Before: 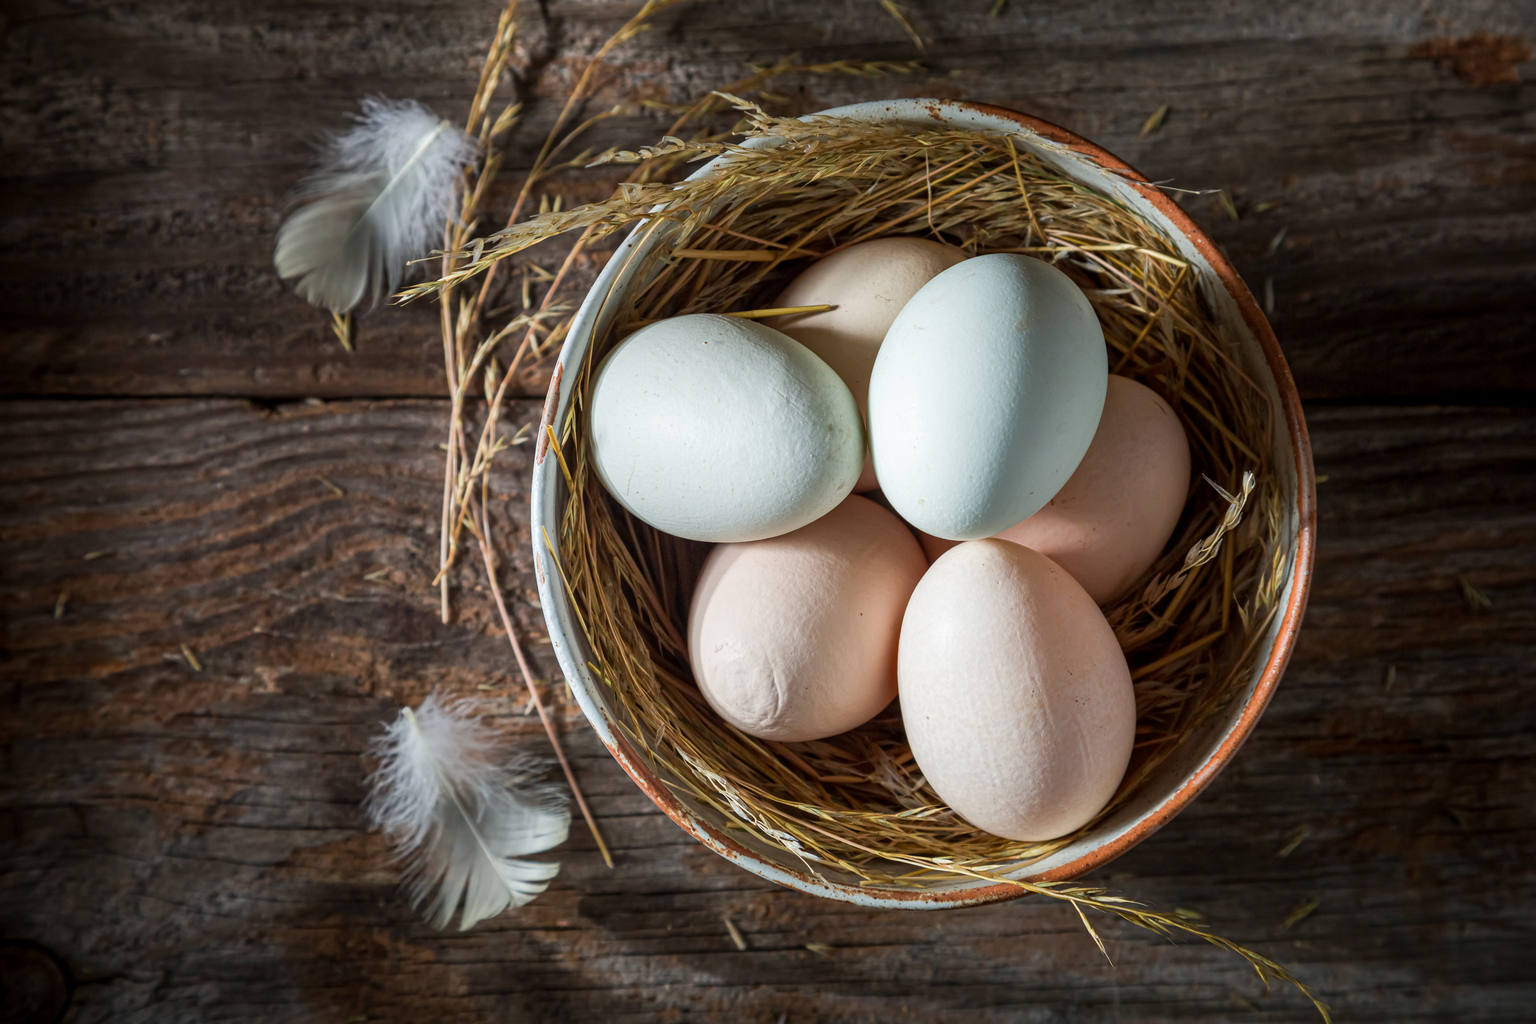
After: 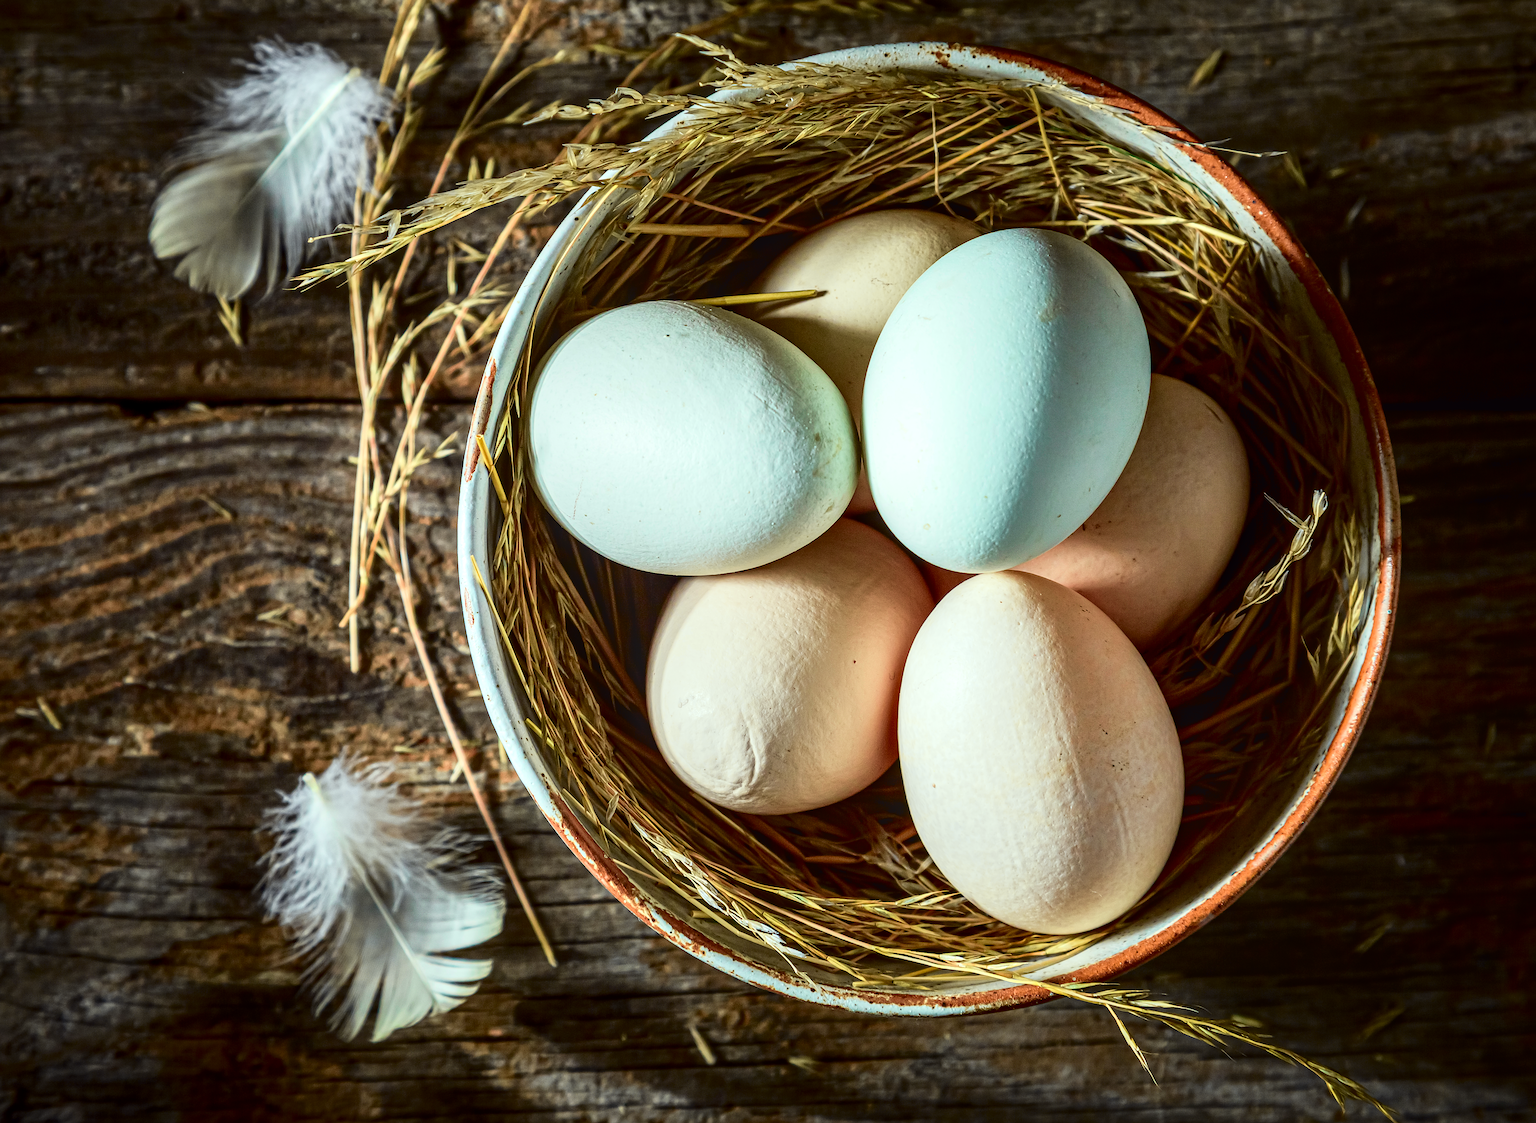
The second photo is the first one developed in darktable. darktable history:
contrast brightness saturation: brightness -0.087
exposure: black level correction 0.001, exposure 0.297 EV, compensate highlight preservation false
crop: left 9.785%, top 6.221%, right 6.941%, bottom 2.38%
local contrast: on, module defaults
tone curve: curves: ch0 [(0, 0.011) (0.053, 0.026) (0.174, 0.115) (0.398, 0.444) (0.673, 0.775) (0.829, 0.906) (0.991, 0.981)]; ch1 [(0, 0) (0.276, 0.206) (0.409, 0.383) (0.473, 0.458) (0.492, 0.501) (0.512, 0.513) (0.54, 0.543) (0.585, 0.617) (0.659, 0.686) (0.78, 0.8) (1, 1)]; ch2 [(0, 0) (0.438, 0.449) (0.473, 0.469) (0.503, 0.5) (0.523, 0.534) (0.562, 0.594) (0.612, 0.635) (0.695, 0.713) (1, 1)], color space Lab, independent channels, preserve colors none
color correction: highlights a* -7.79, highlights b* 3.35
tone equalizer: on, module defaults
sharpen: on, module defaults
